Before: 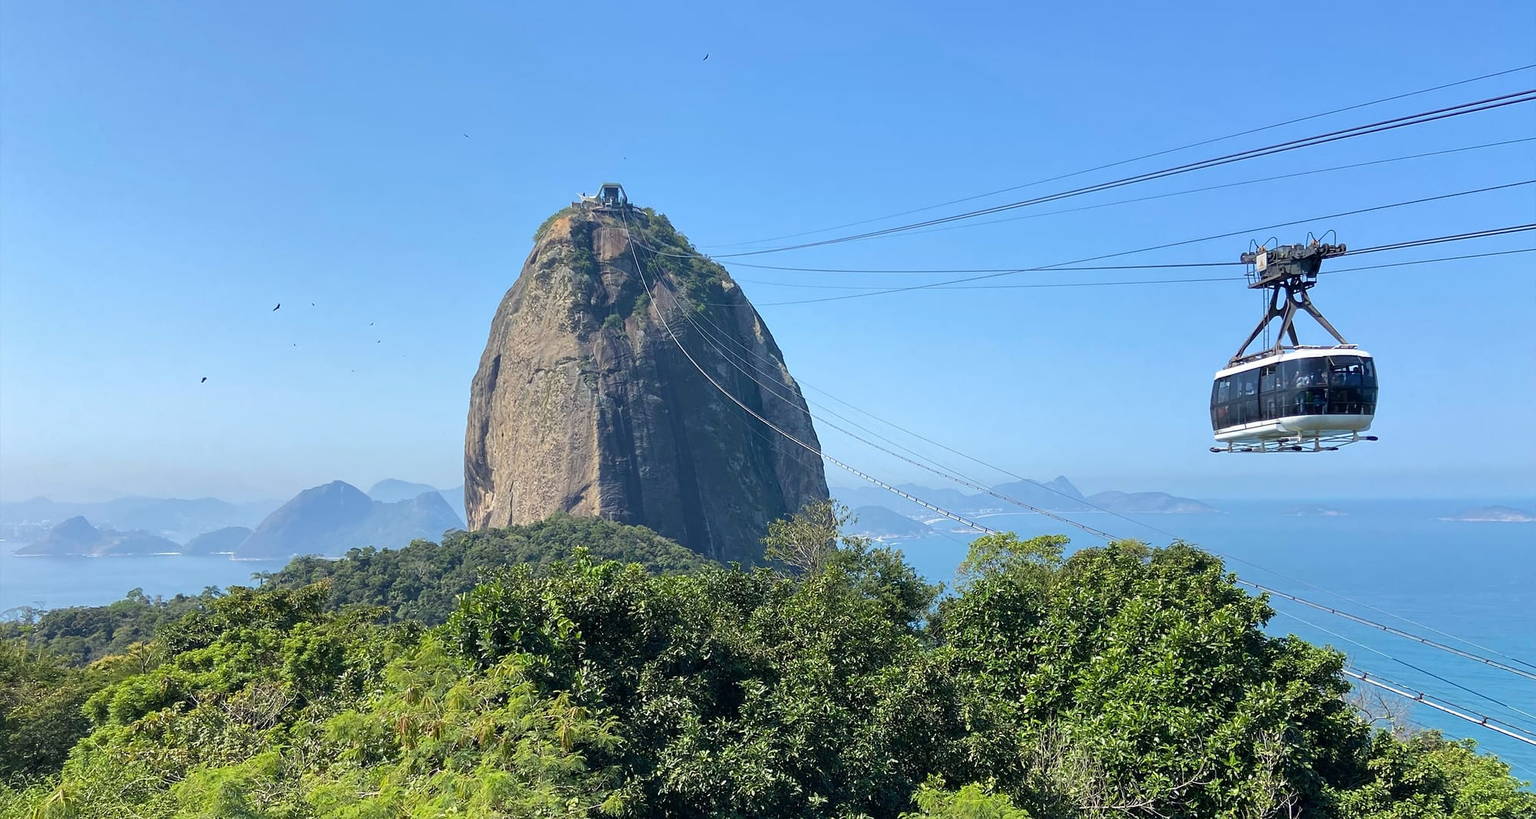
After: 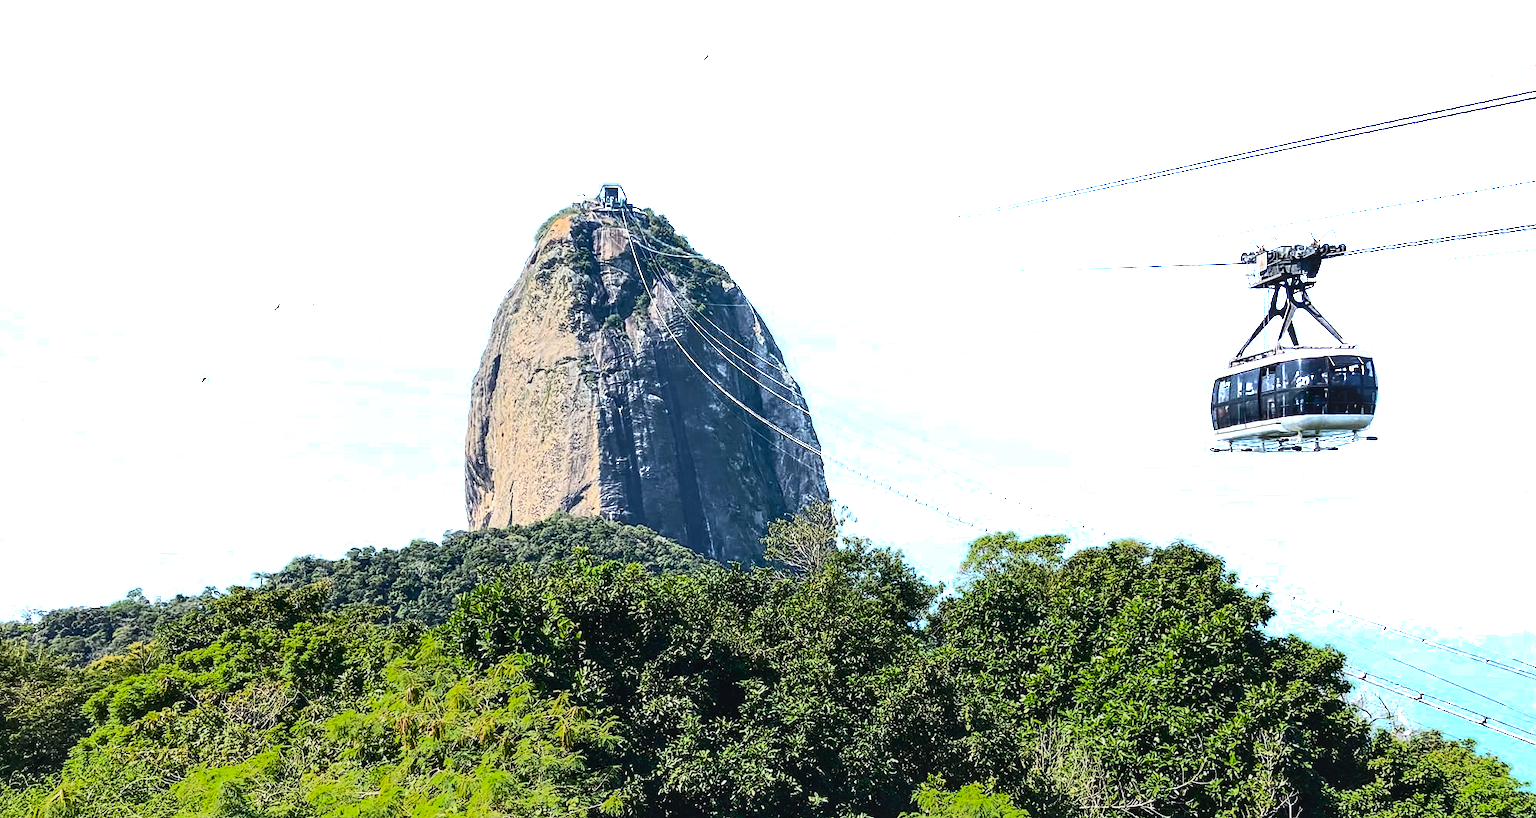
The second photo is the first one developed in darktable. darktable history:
color zones: curves: ch0 [(0.203, 0.433) (0.607, 0.517) (0.697, 0.696) (0.705, 0.897)]
contrast brightness saturation: contrast 0.4, brightness 0.1, saturation 0.21
tone equalizer: -8 EV -0.75 EV, -7 EV -0.7 EV, -6 EV -0.6 EV, -5 EV -0.4 EV, -3 EV 0.4 EV, -2 EV 0.6 EV, -1 EV 0.7 EV, +0 EV 0.75 EV, edges refinement/feathering 500, mask exposure compensation -1.57 EV, preserve details no
local contrast: on, module defaults
